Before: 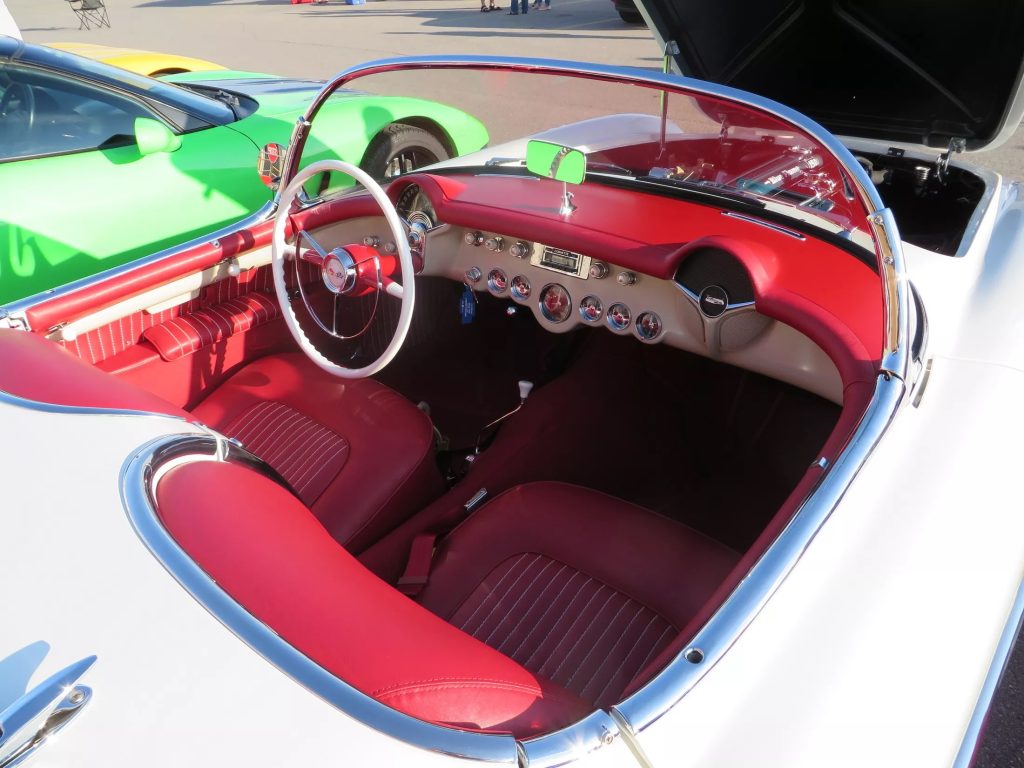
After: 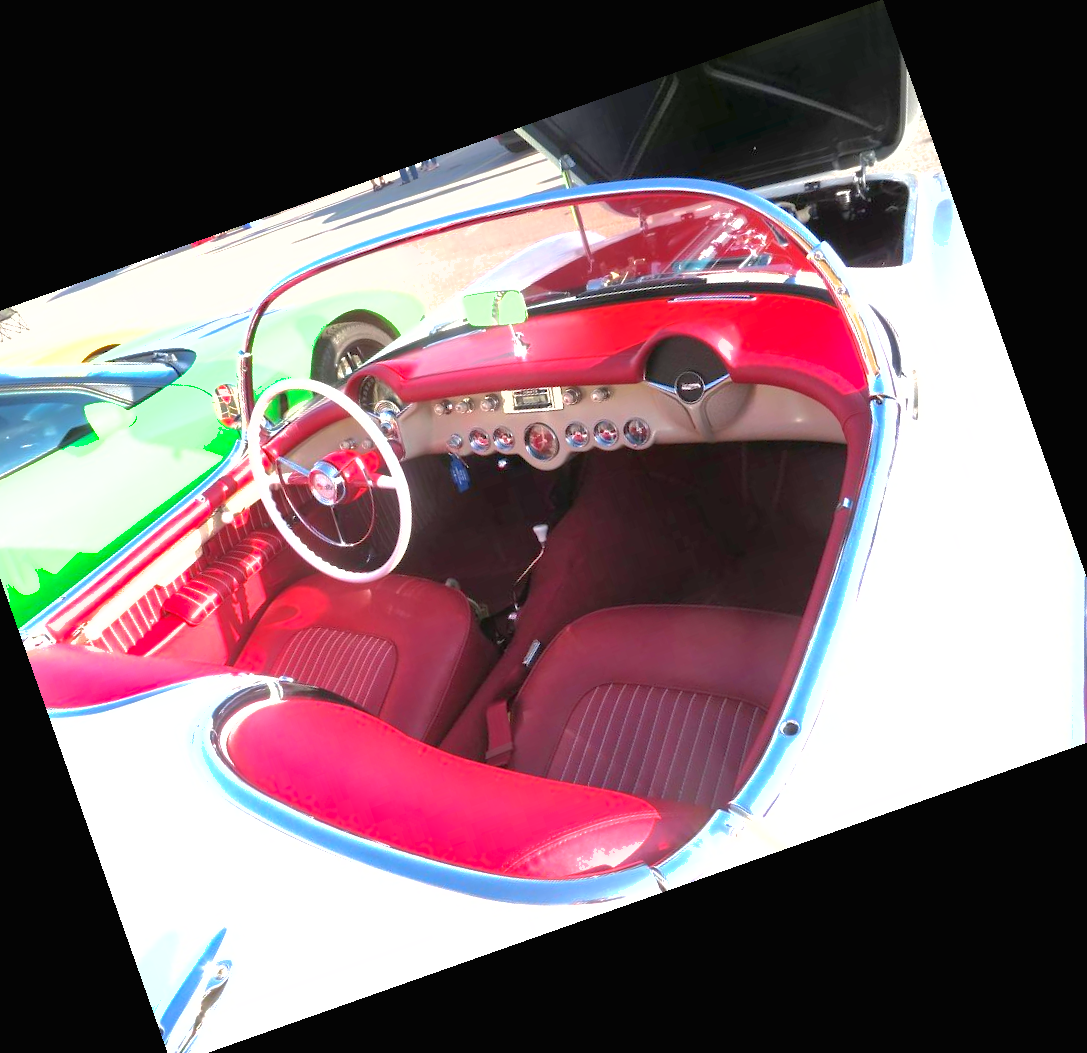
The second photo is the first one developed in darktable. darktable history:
crop and rotate: angle 19.43°, left 6.812%, right 4.125%, bottom 1.087%
shadows and highlights: on, module defaults
exposure: black level correction 0, exposure 1.3 EV, compensate highlight preservation false
